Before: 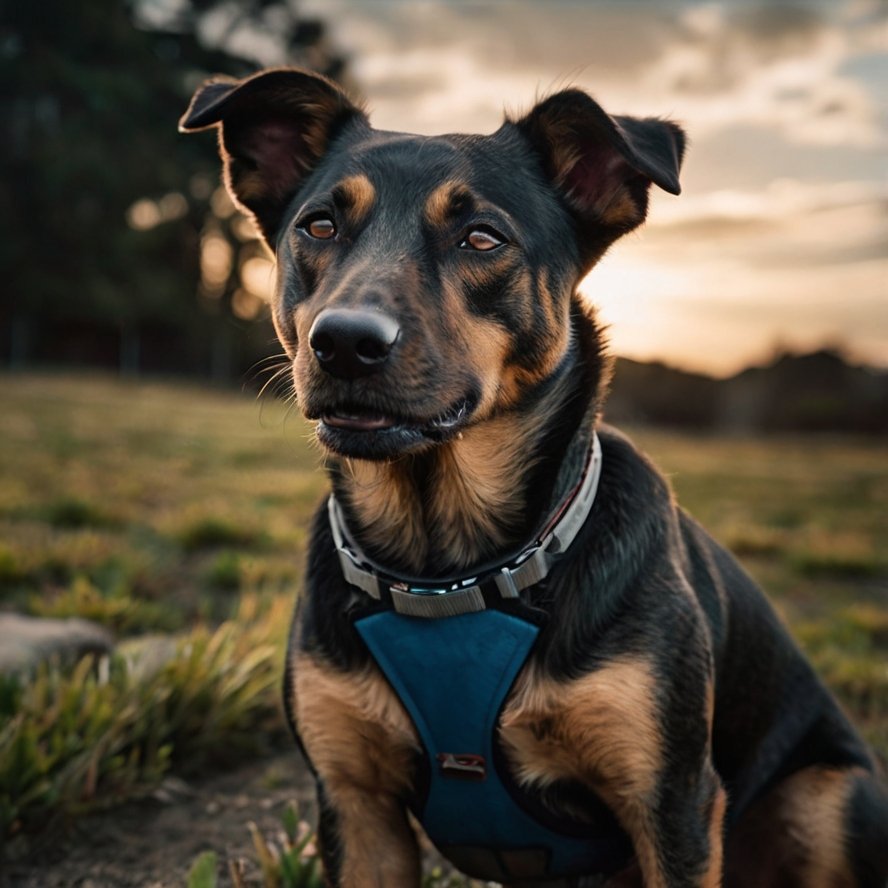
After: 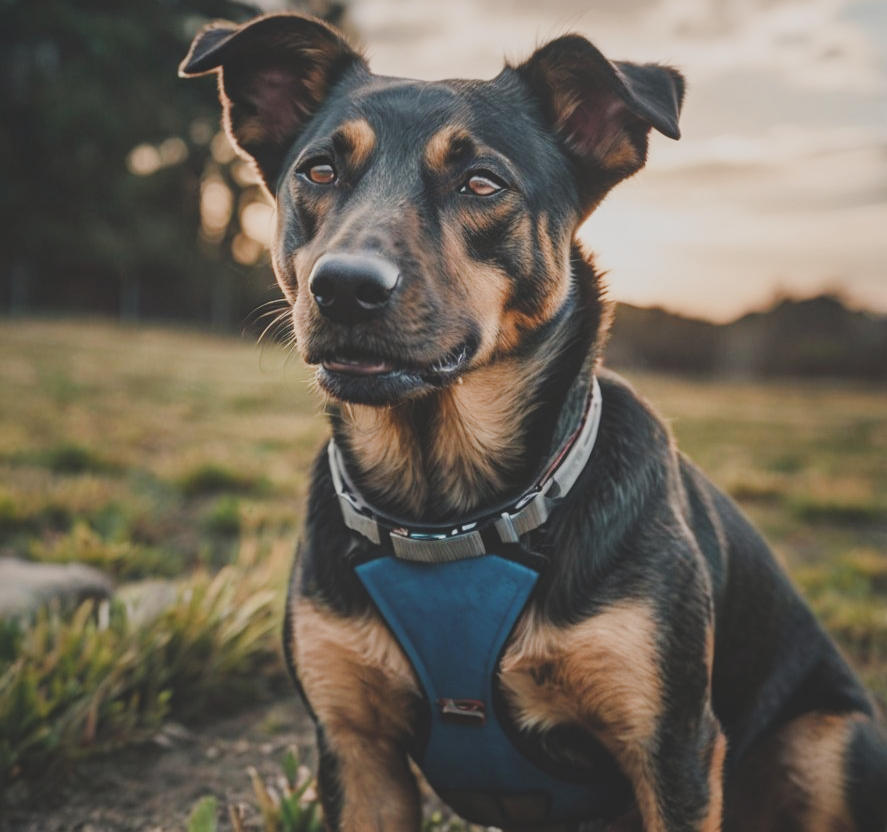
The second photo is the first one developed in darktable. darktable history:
local contrast: detail 109%
exposure: black level correction -0.027, compensate highlight preservation false
filmic rgb: black relative exposure -7.65 EV, white relative exposure 4.56 EV, hardness 3.61
color balance rgb: perceptual saturation grading › global saturation 20%, perceptual saturation grading › highlights -50.417%, perceptual saturation grading › shadows 30.111%
crop and rotate: top 6.293%
tone equalizer: -8 EV -0.44 EV, -7 EV -0.413 EV, -6 EV -0.342 EV, -5 EV -0.213 EV, -3 EV 0.232 EV, -2 EV 0.305 EV, -1 EV 0.405 EV, +0 EV 0.444 EV, smoothing diameter 24.84%, edges refinement/feathering 13.76, preserve details guided filter
tone curve: curves: ch0 [(0, 0) (0.07, 0.052) (0.23, 0.254) (0.486, 0.53) (0.822, 0.825) (0.994, 0.955)]; ch1 [(0, 0) (0.226, 0.261) (0.379, 0.442) (0.469, 0.472) (0.495, 0.495) (0.514, 0.504) (0.561, 0.568) (0.59, 0.612) (1, 1)]; ch2 [(0, 0) (0.269, 0.299) (0.459, 0.441) (0.498, 0.499) (0.523, 0.52) (0.586, 0.569) (0.635, 0.617) (0.659, 0.681) (0.718, 0.764) (1, 1)], preserve colors none
